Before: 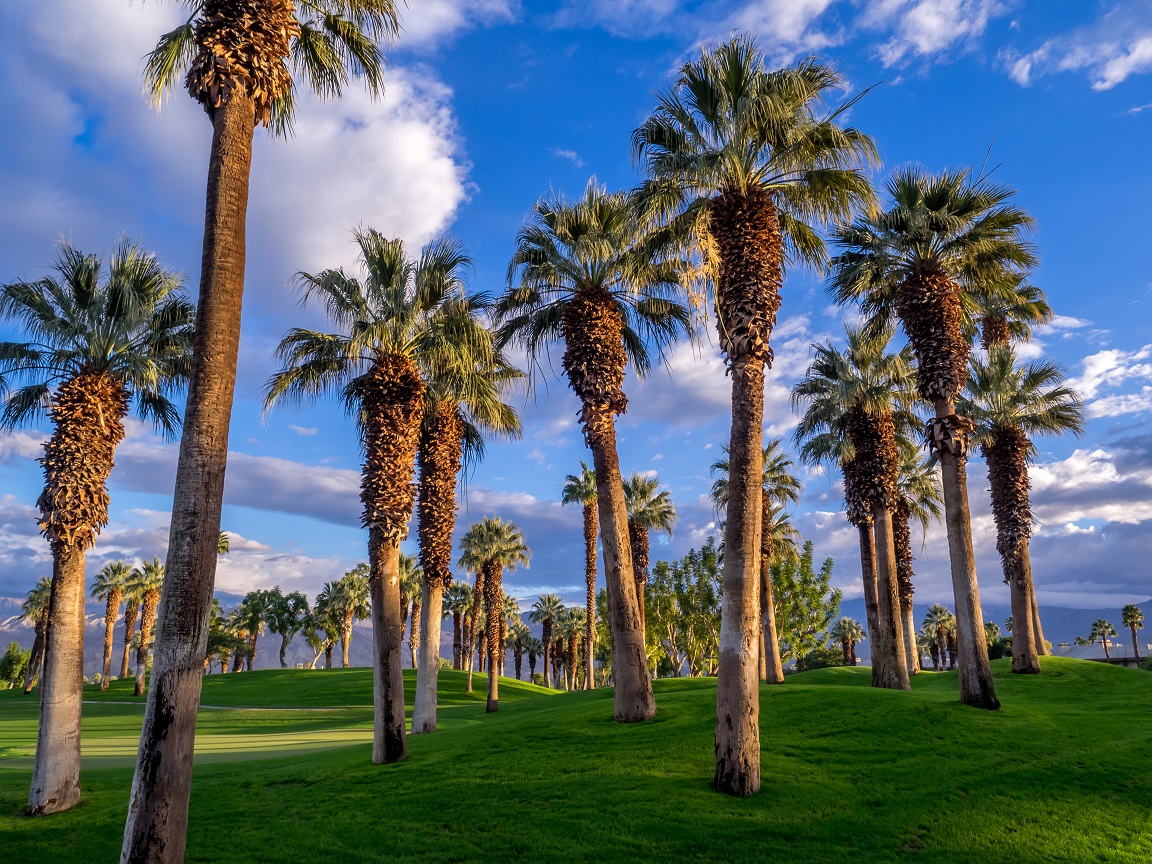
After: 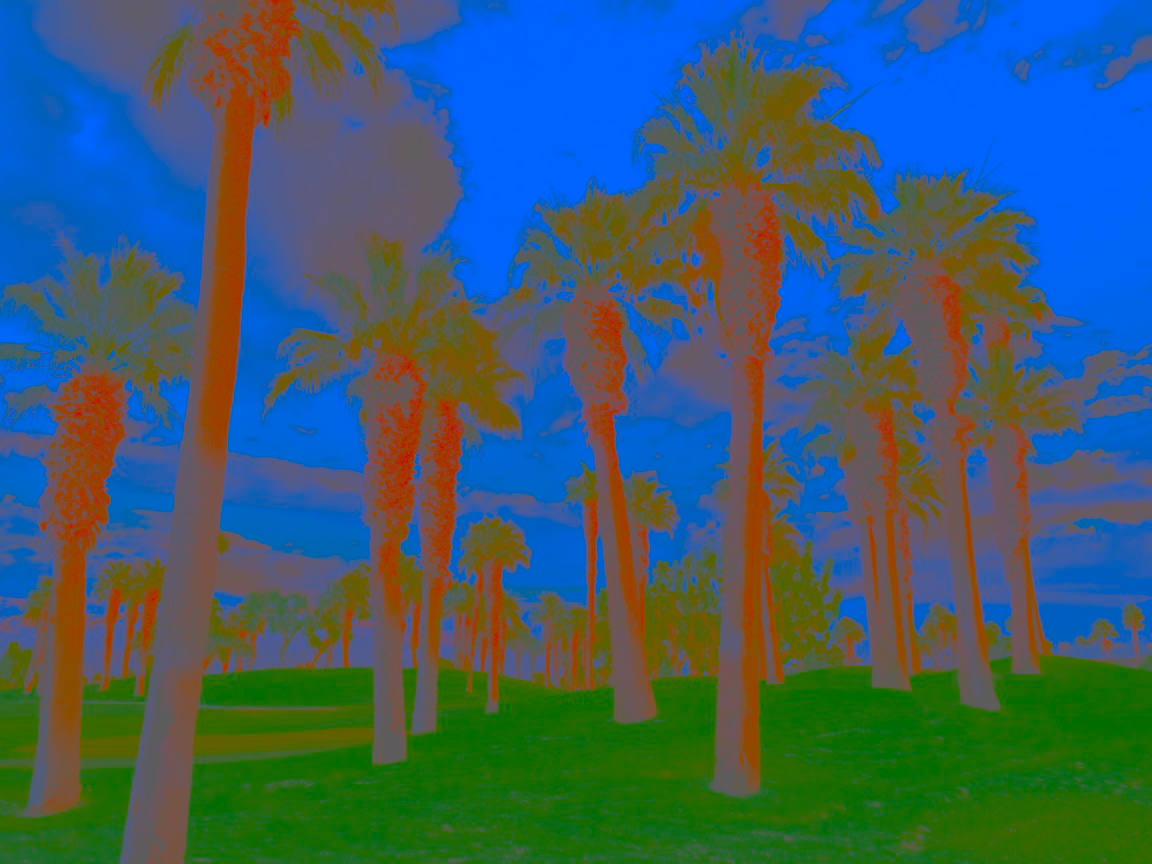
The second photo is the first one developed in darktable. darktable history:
sharpen: on, module defaults
contrast brightness saturation: contrast -0.99, brightness -0.17, saturation 0.75
